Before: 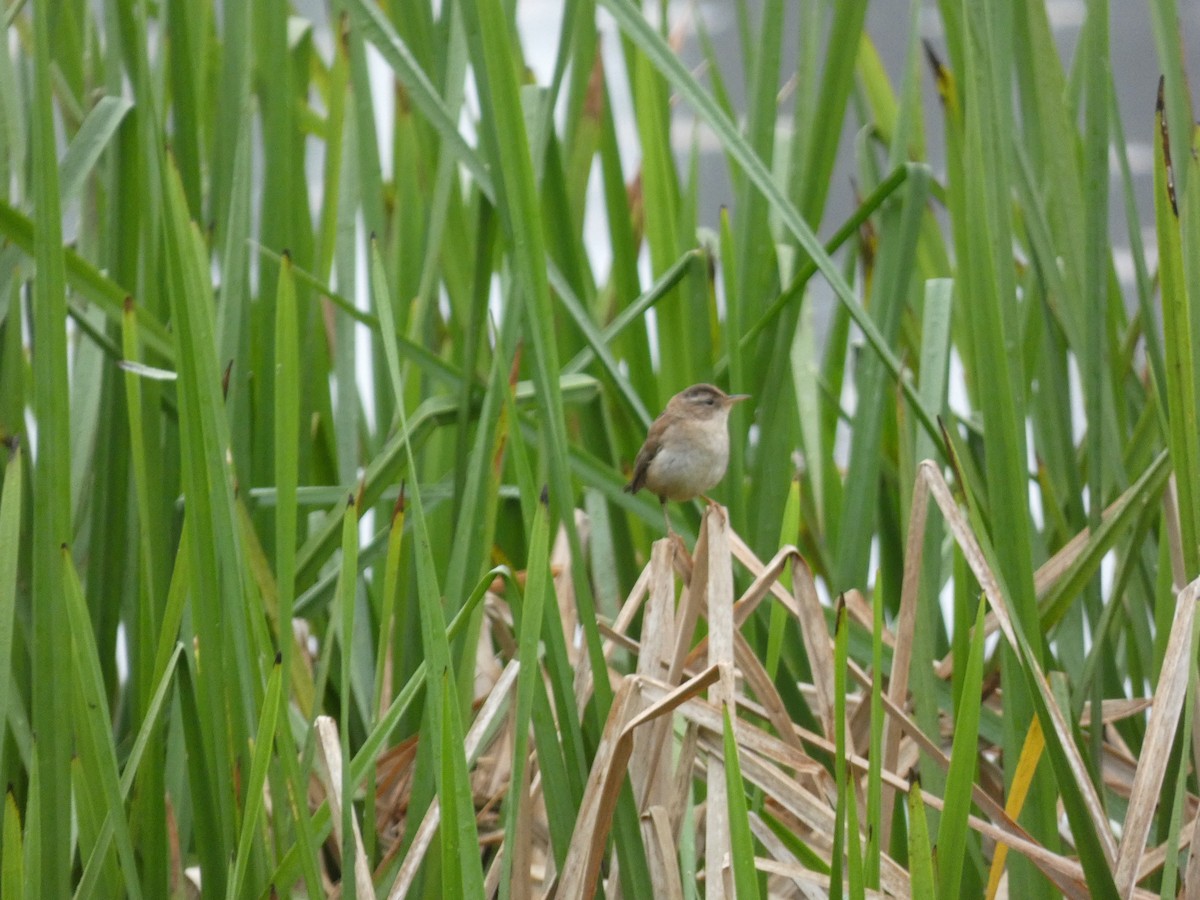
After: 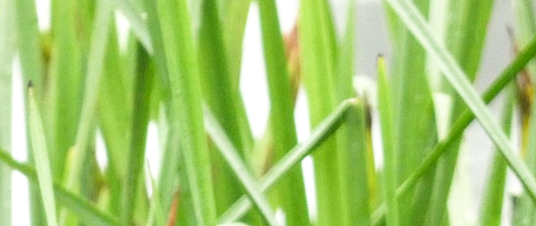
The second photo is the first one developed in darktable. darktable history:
white balance: red 1.029, blue 0.92
crop: left 28.64%, top 16.832%, right 26.637%, bottom 58.055%
local contrast: on, module defaults
exposure: black level correction 0, exposure 1.4 EV, compensate highlight preservation false
sigmoid: contrast 1.22, skew 0.65
